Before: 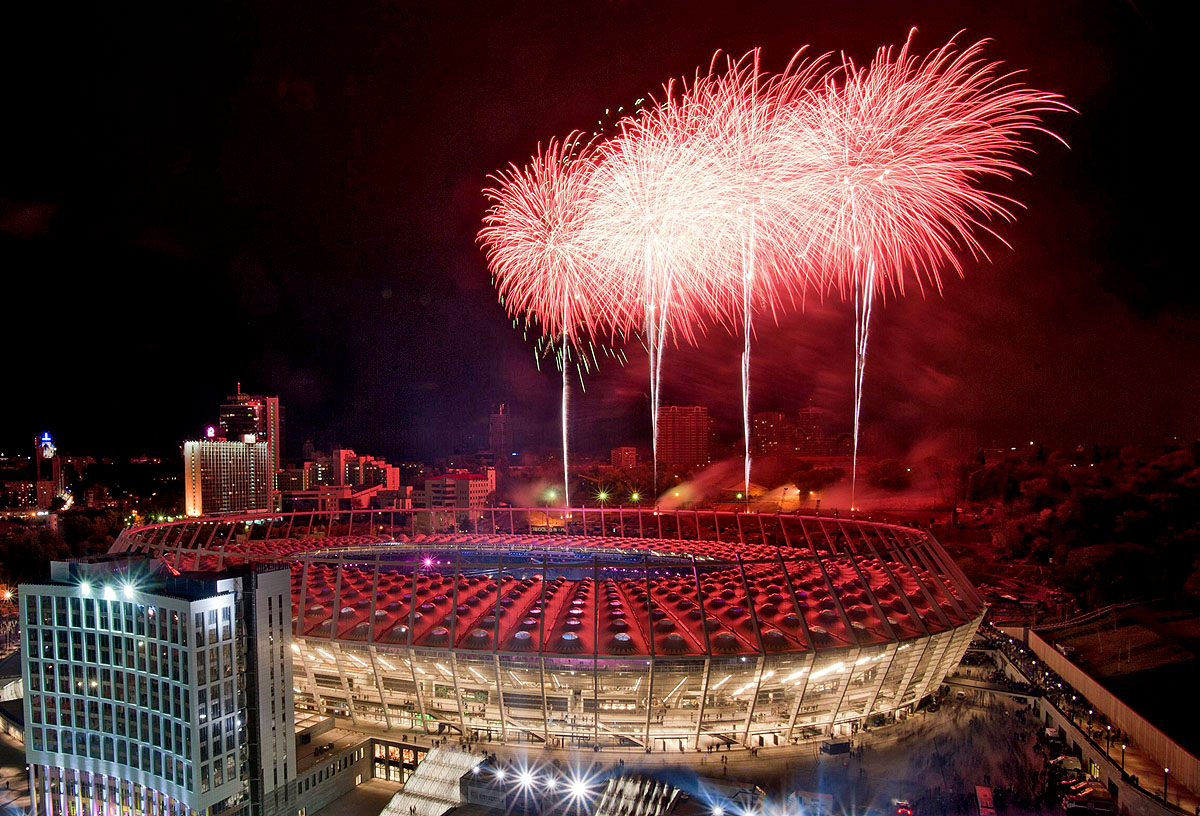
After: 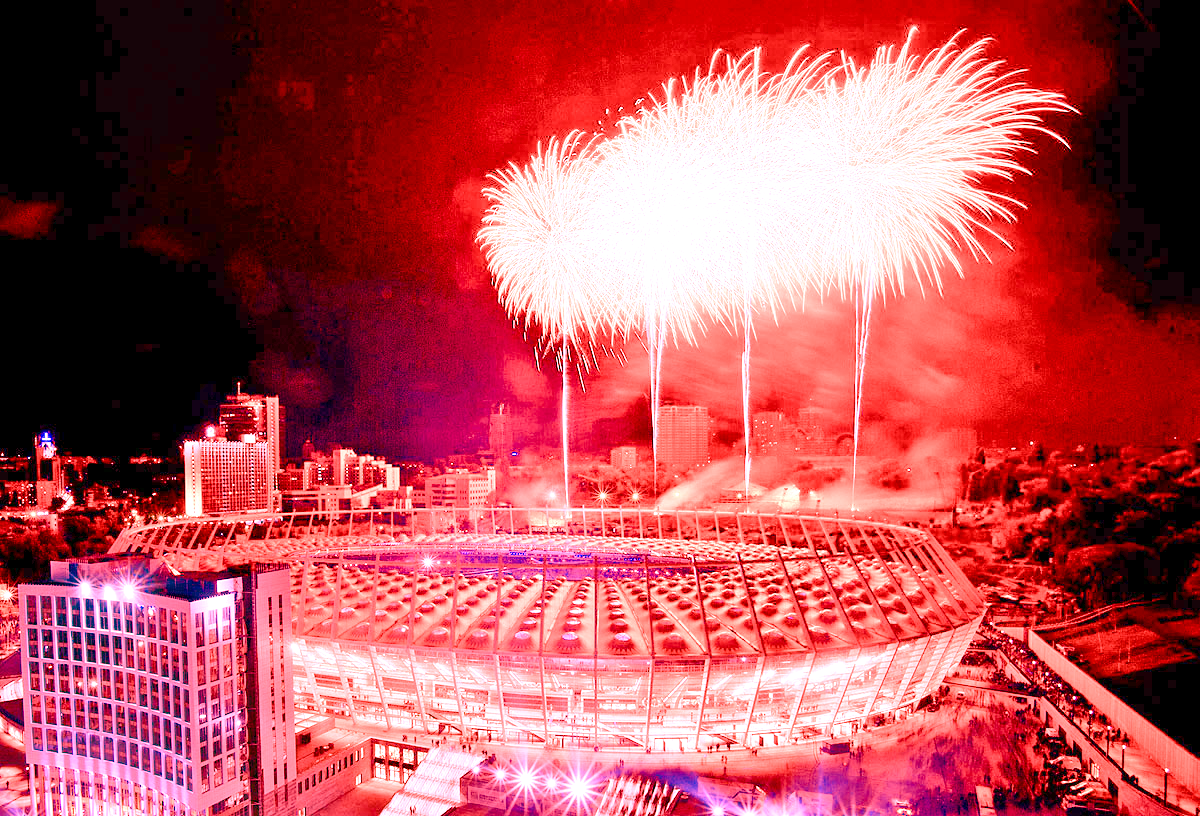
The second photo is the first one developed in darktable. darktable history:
white balance: red 4.26, blue 1.802
color balance rgb: shadows lift › chroma 1%, shadows lift › hue 113°, highlights gain › chroma 0.2%, highlights gain › hue 333°, perceptual saturation grading › global saturation 20%, perceptual saturation grading › highlights -50%, perceptual saturation grading › shadows 25%, contrast -30%
